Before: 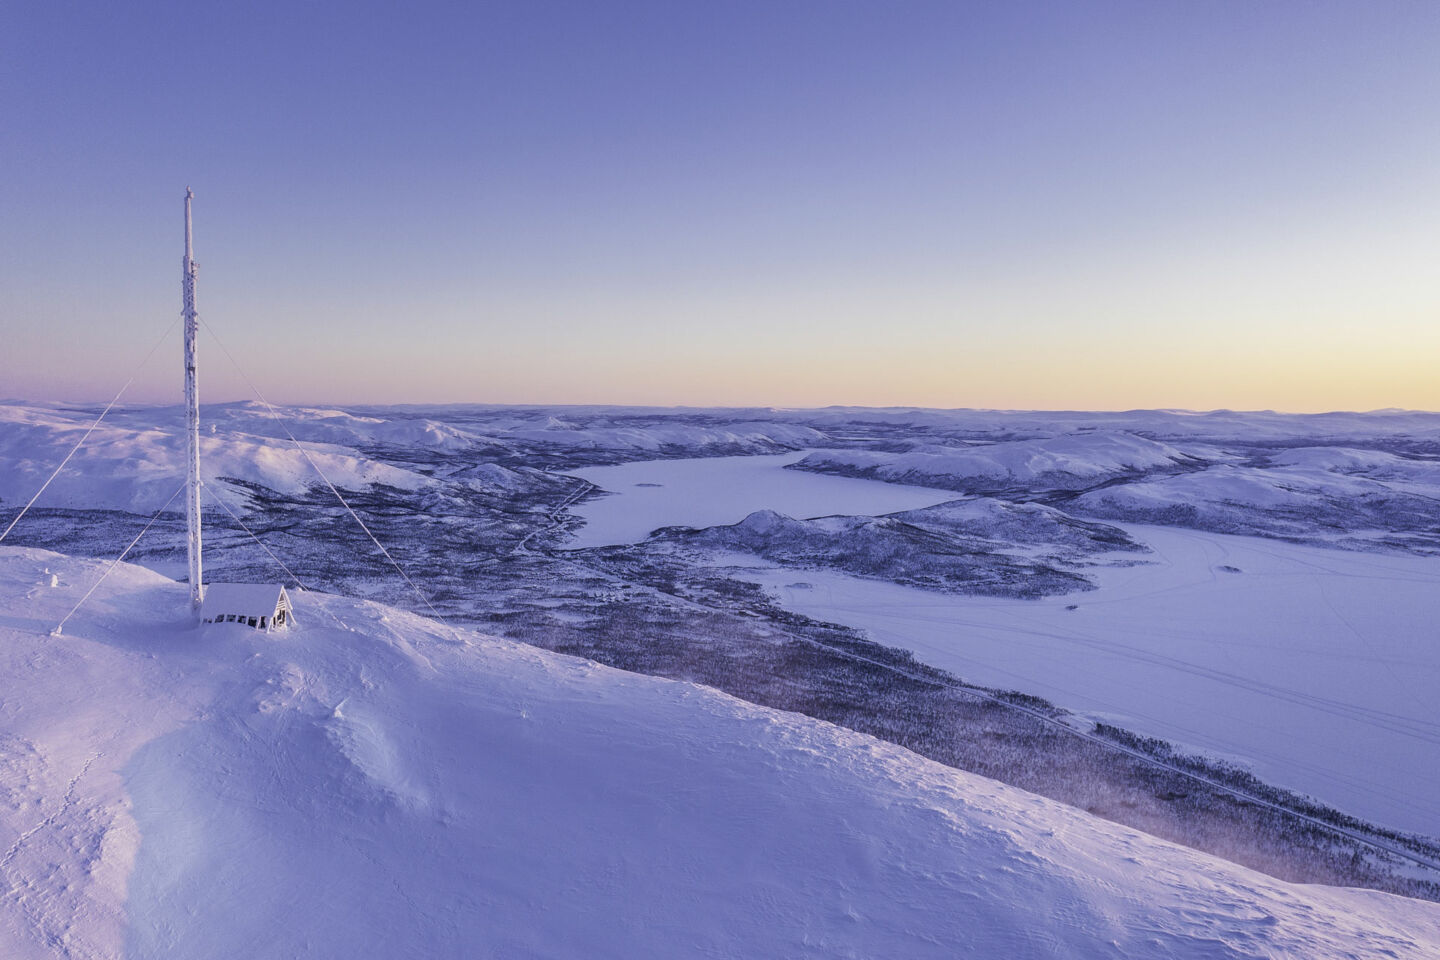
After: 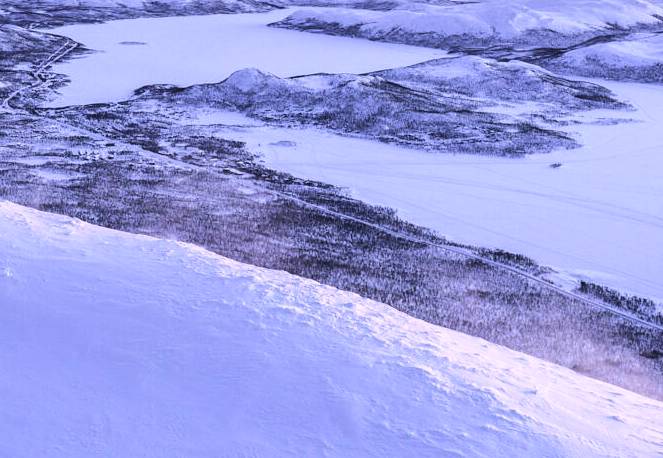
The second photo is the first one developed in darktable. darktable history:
crop: left 35.842%, top 46.079%, right 18.1%, bottom 6.159%
base curve: curves: ch0 [(0, 0) (0.028, 0.03) (0.105, 0.232) (0.387, 0.748) (0.754, 0.968) (1, 1)]
